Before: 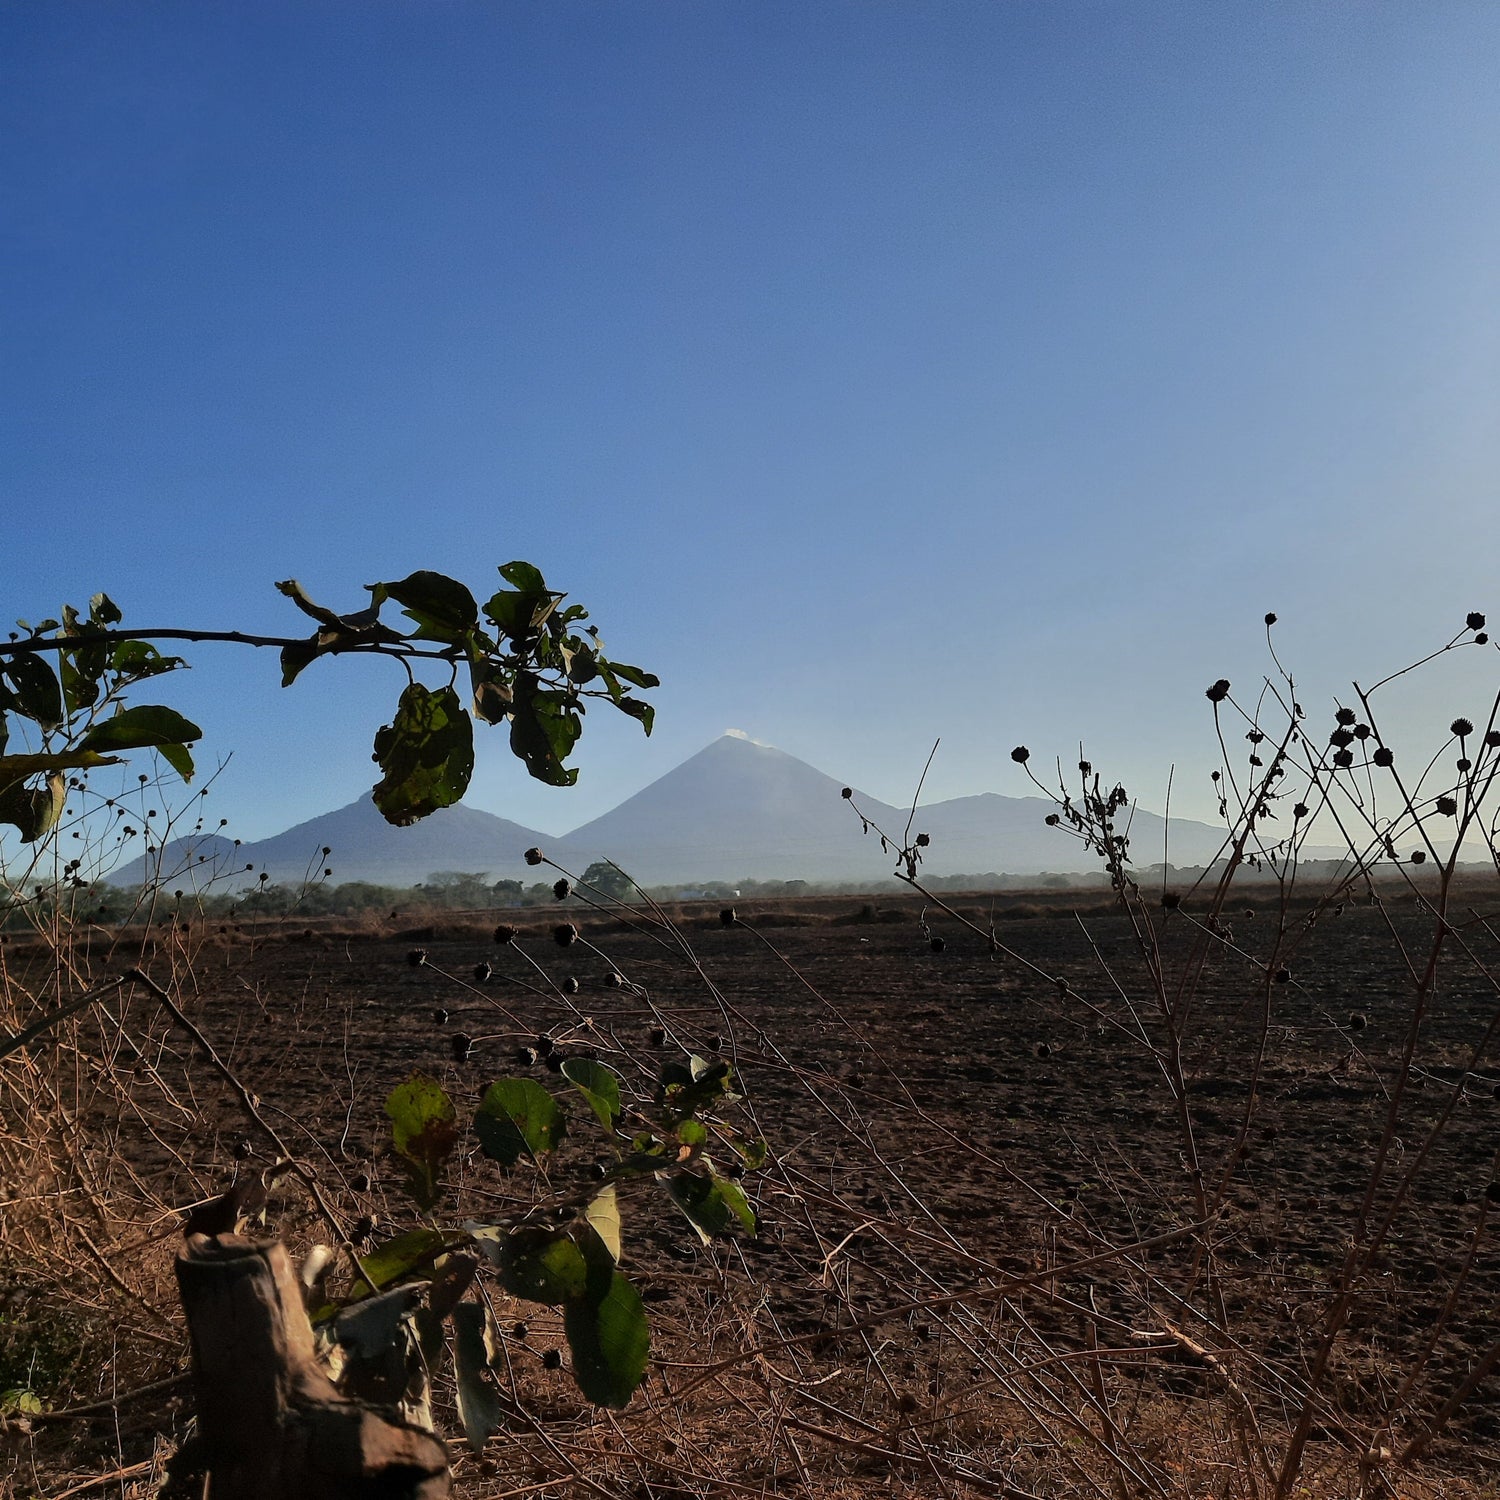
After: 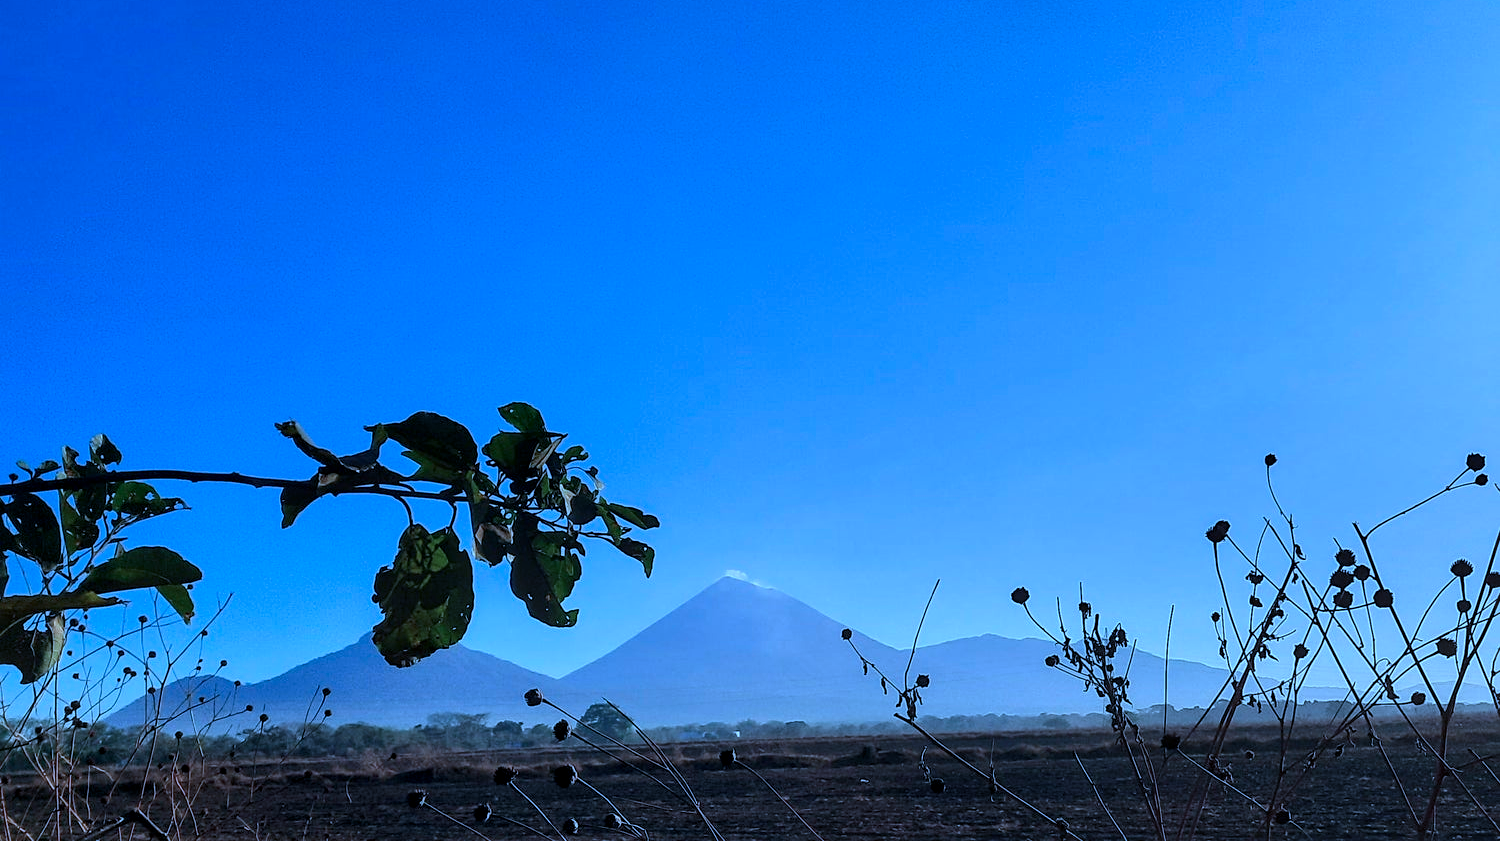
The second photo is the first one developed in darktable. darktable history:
sharpen: amount 0.2
color calibration: illuminant as shot in camera, x 0.442, y 0.413, temperature 2903.13 K
crop and rotate: top 10.605%, bottom 33.274%
local contrast: on, module defaults
